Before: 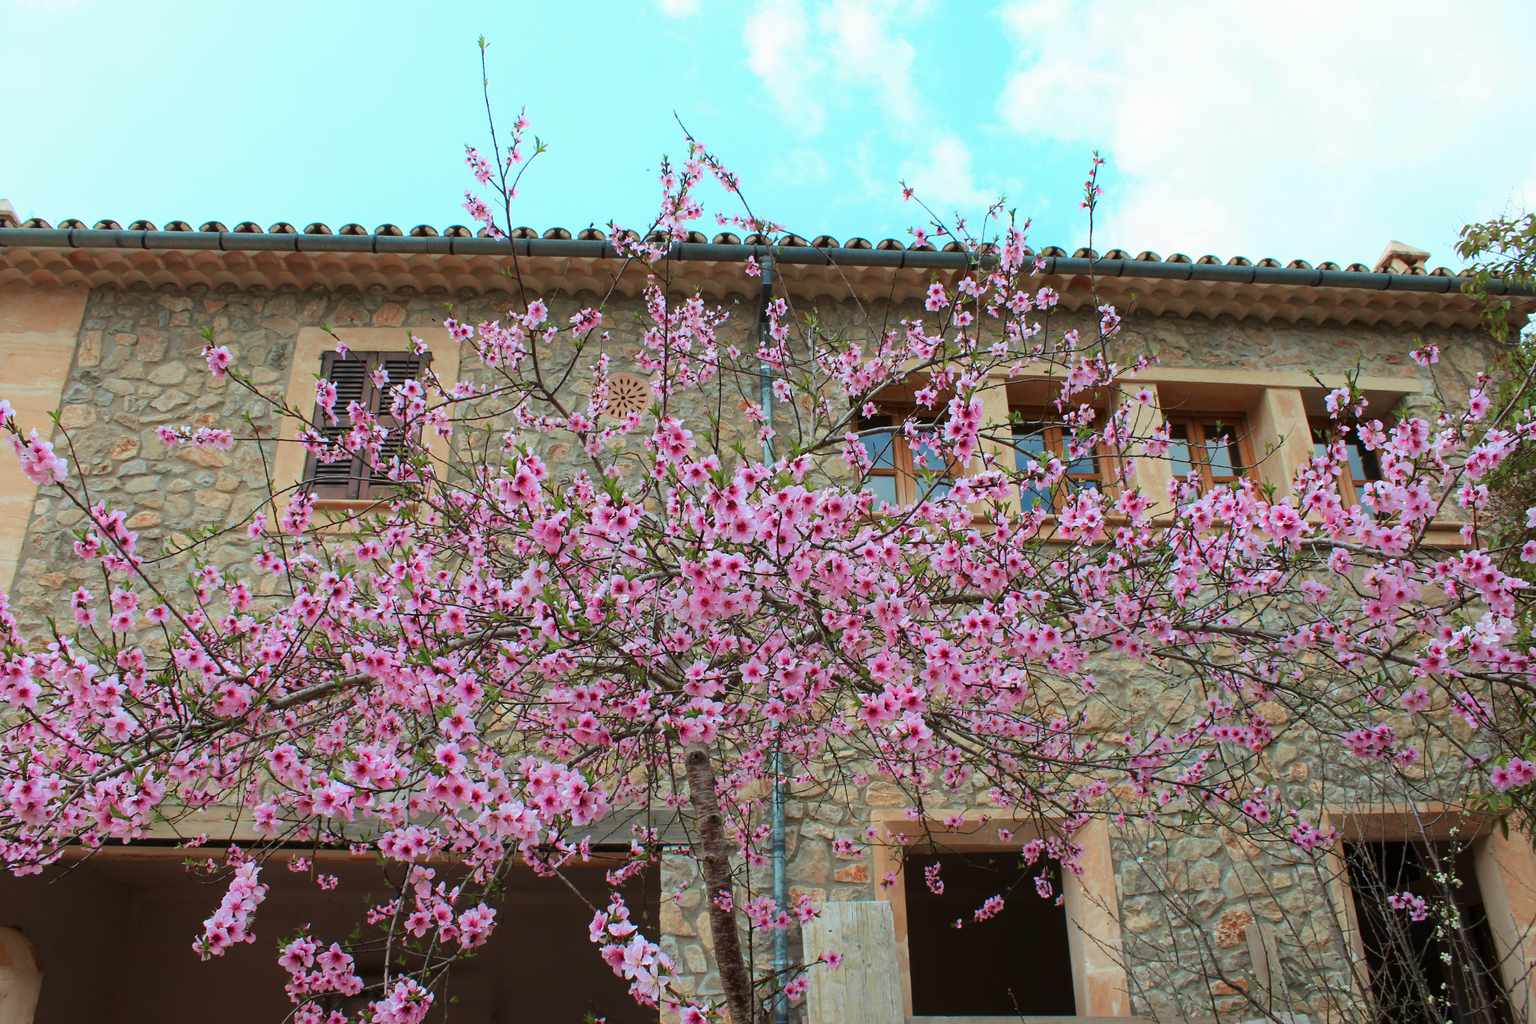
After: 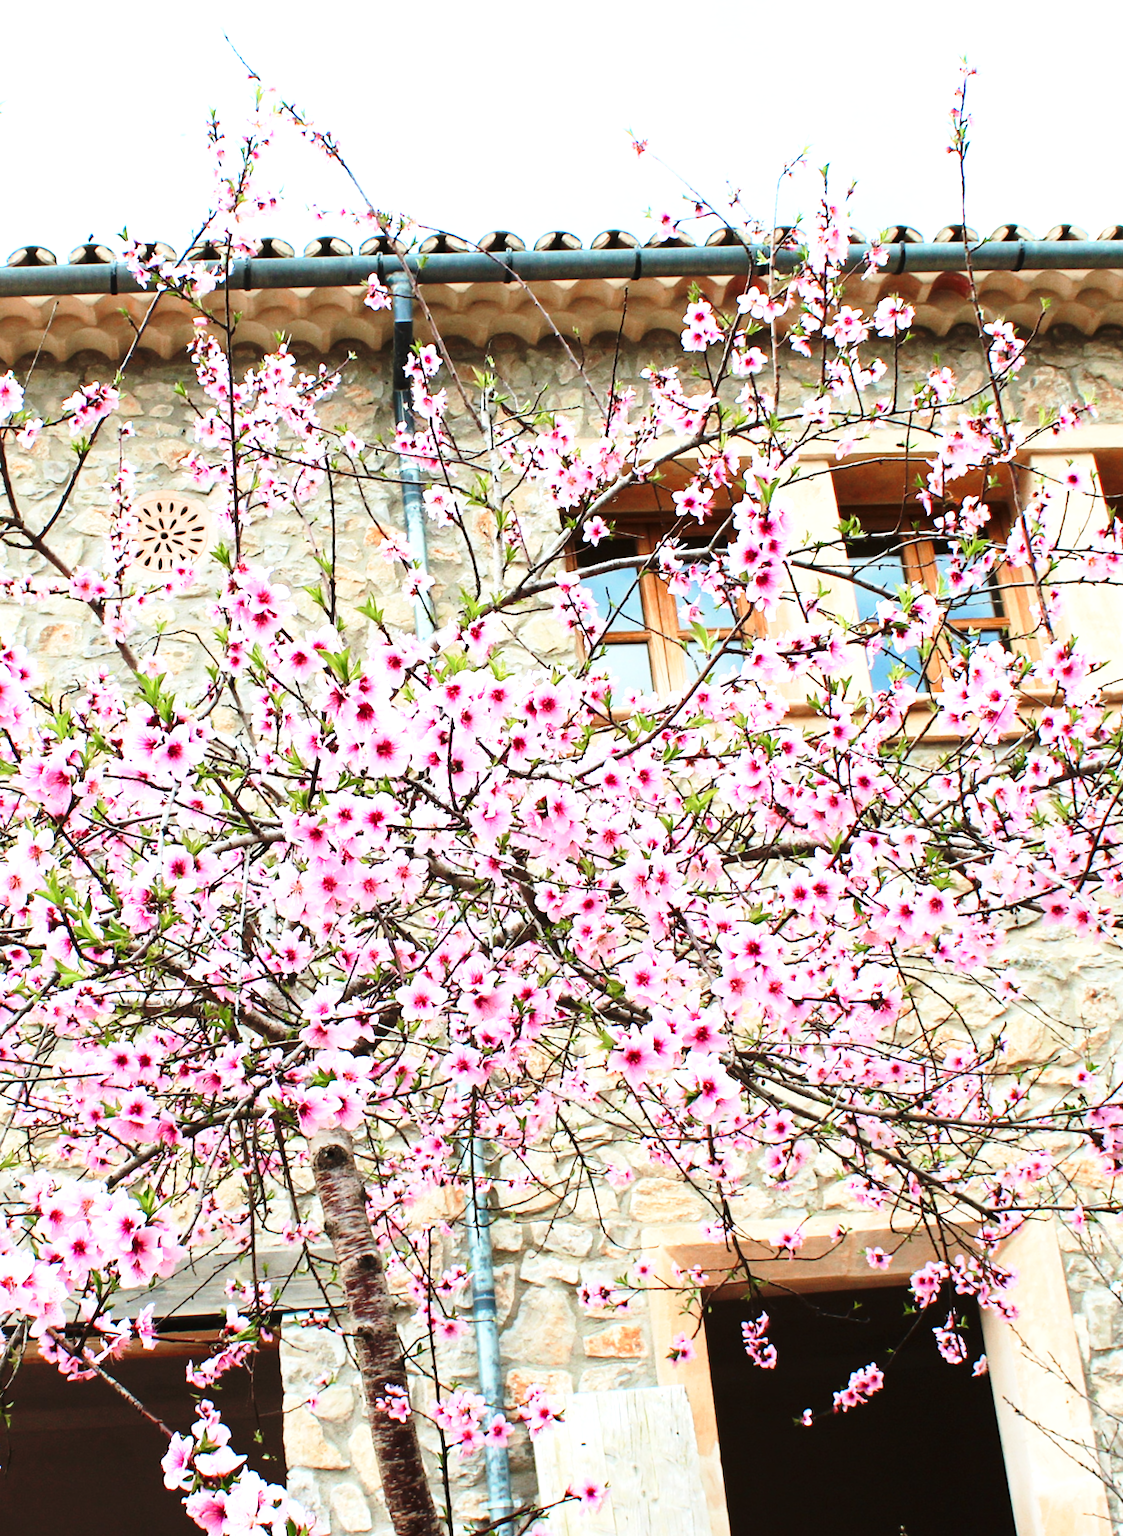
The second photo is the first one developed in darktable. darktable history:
rotate and perspective: rotation -3.52°, crop left 0.036, crop right 0.964, crop top 0.081, crop bottom 0.919
base curve: curves: ch0 [(0, 0) (0.028, 0.03) (0.121, 0.232) (0.46, 0.748) (0.859, 0.968) (1, 1)], preserve colors none
crop: left 33.452%, top 6.025%, right 23.155%
tone equalizer: -8 EV -0.75 EV, -7 EV -0.7 EV, -6 EV -0.6 EV, -5 EV -0.4 EV, -3 EV 0.4 EV, -2 EV 0.6 EV, -1 EV 0.7 EV, +0 EV 0.75 EV, edges refinement/feathering 500, mask exposure compensation -1.57 EV, preserve details no
exposure: exposure 0.636 EV, compensate highlight preservation false
